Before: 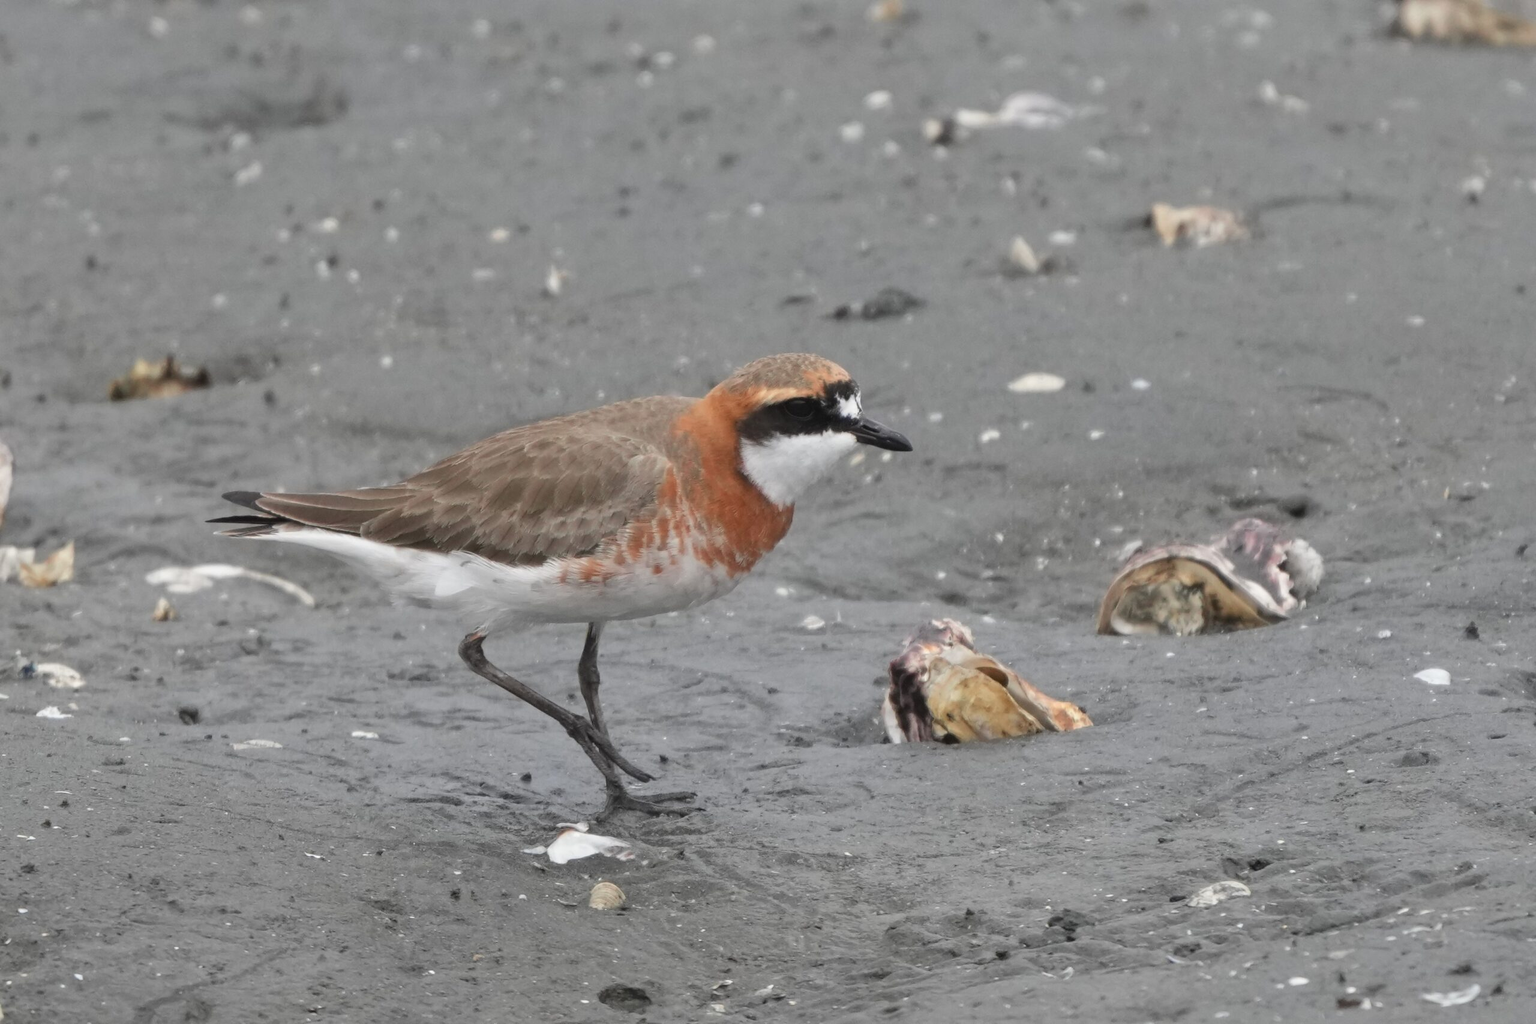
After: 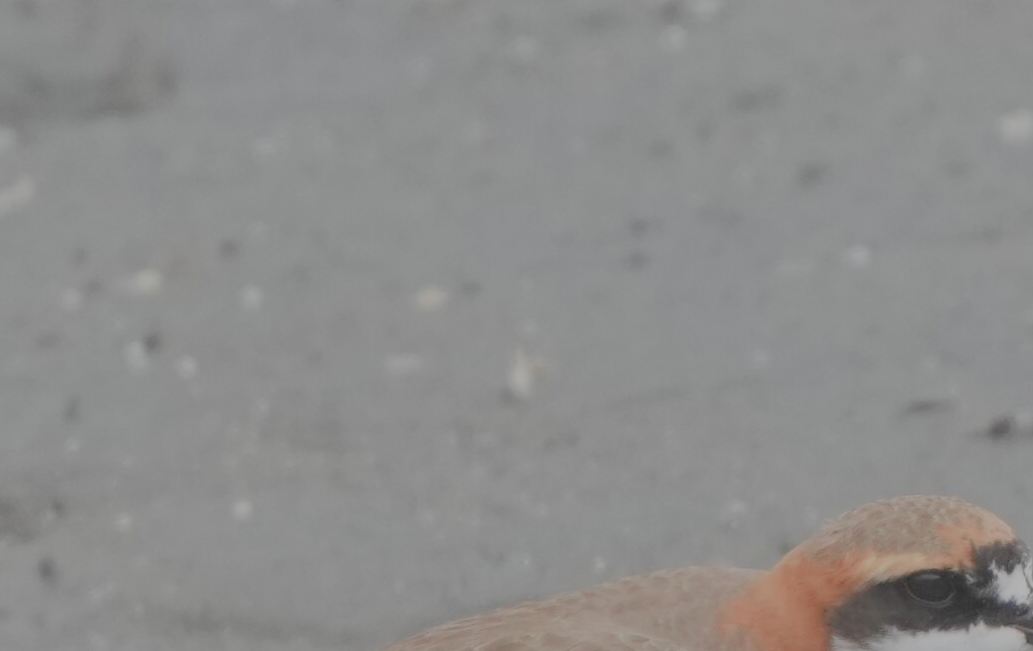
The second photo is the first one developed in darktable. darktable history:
crop: left 15.735%, top 5.461%, right 43.882%, bottom 56.372%
exposure: black level correction 0, exposure 0.69 EV, compensate exposure bias true, compensate highlight preservation false
filmic rgb: black relative exposure -13.94 EV, white relative exposure 7.94 EV, hardness 3.73, latitude 50.23%, contrast 0.514
local contrast: mode bilateral grid, contrast 100, coarseness 100, detail 90%, midtone range 0.2
